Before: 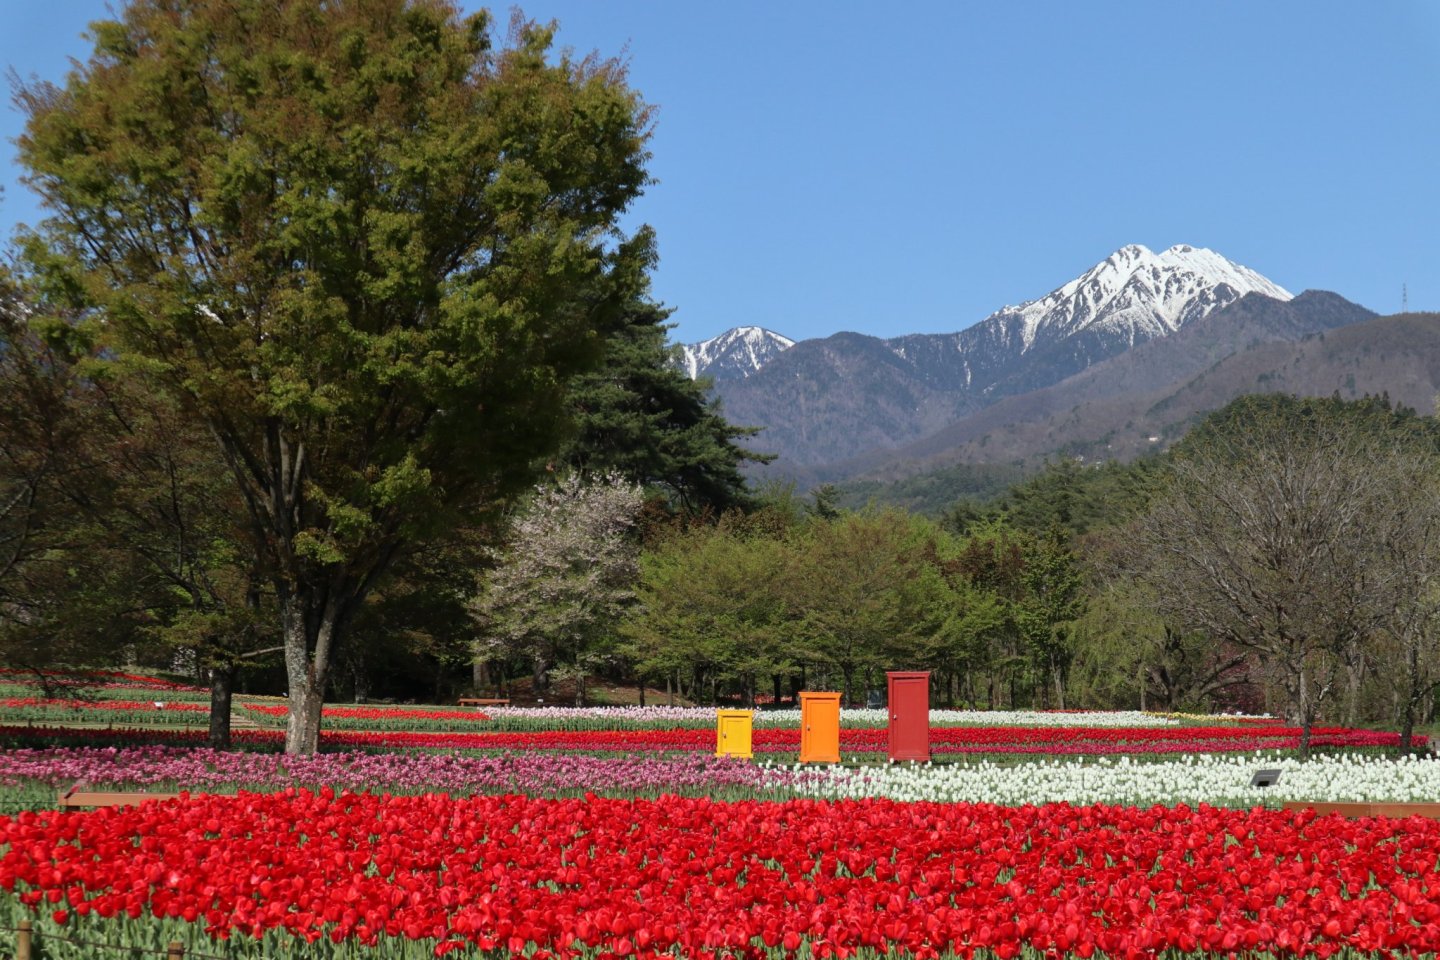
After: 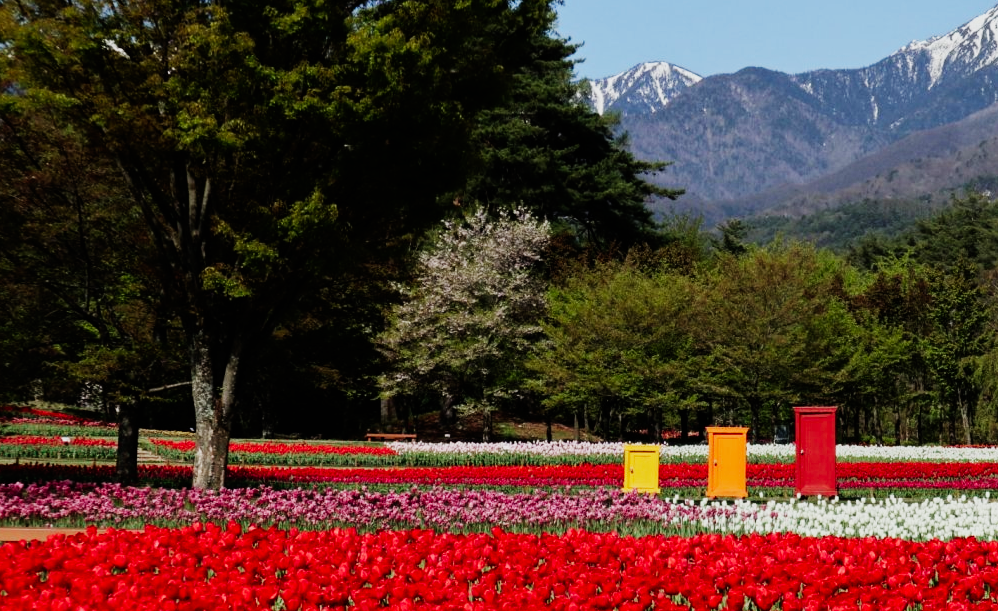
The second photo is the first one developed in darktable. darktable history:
crop: left 6.488%, top 27.668%, right 24.183%, bottom 8.656%
sigmoid: contrast 2, skew -0.2, preserve hue 0%, red attenuation 0.1, red rotation 0.035, green attenuation 0.1, green rotation -0.017, blue attenuation 0.15, blue rotation -0.052, base primaries Rec2020
